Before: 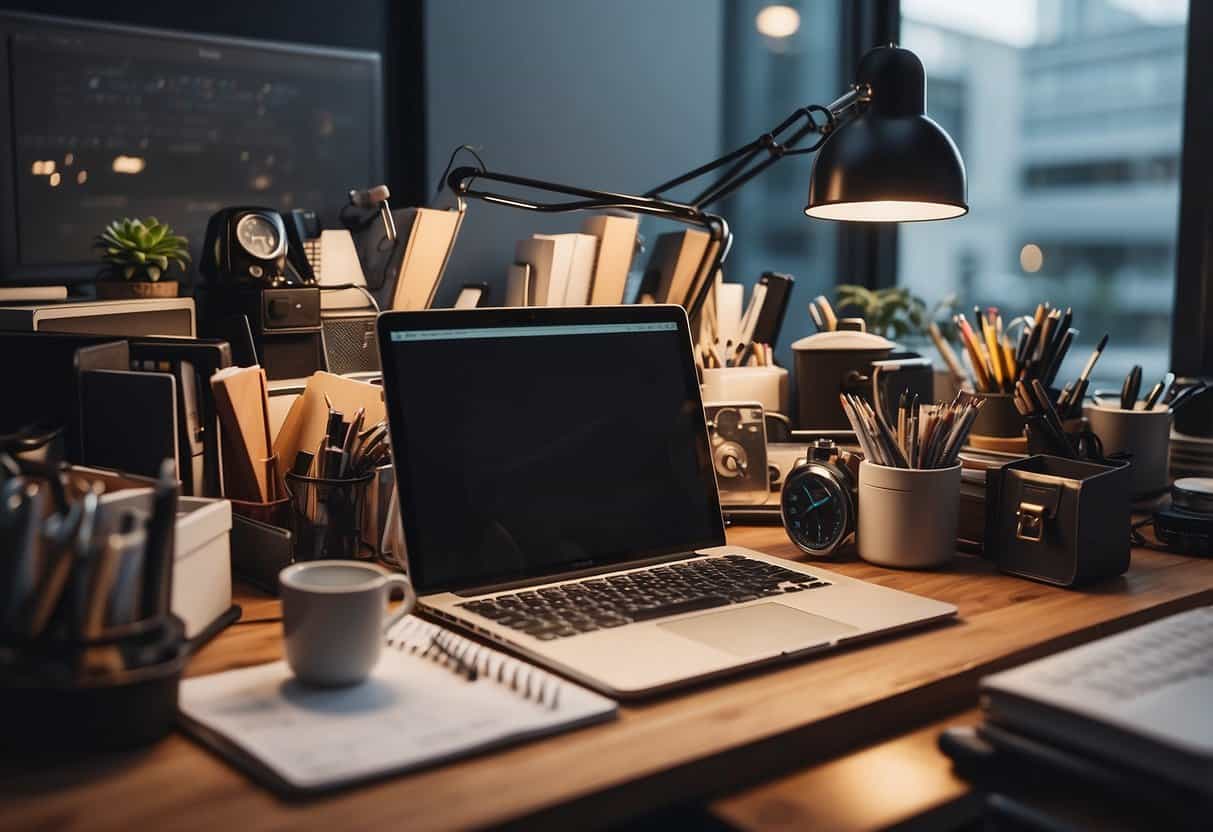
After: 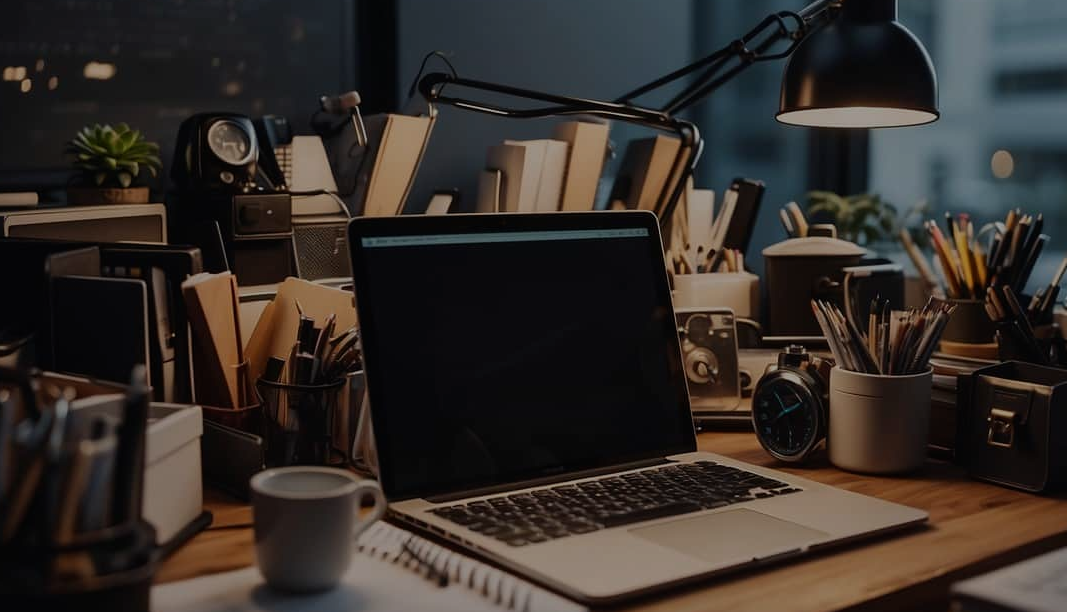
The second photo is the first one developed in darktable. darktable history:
crop and rotate: left 2.425%, top 11.305%, right 9.6%, bottom 15.08%
exposure: exposure -1.468 EV, compensate highlight preservation false
